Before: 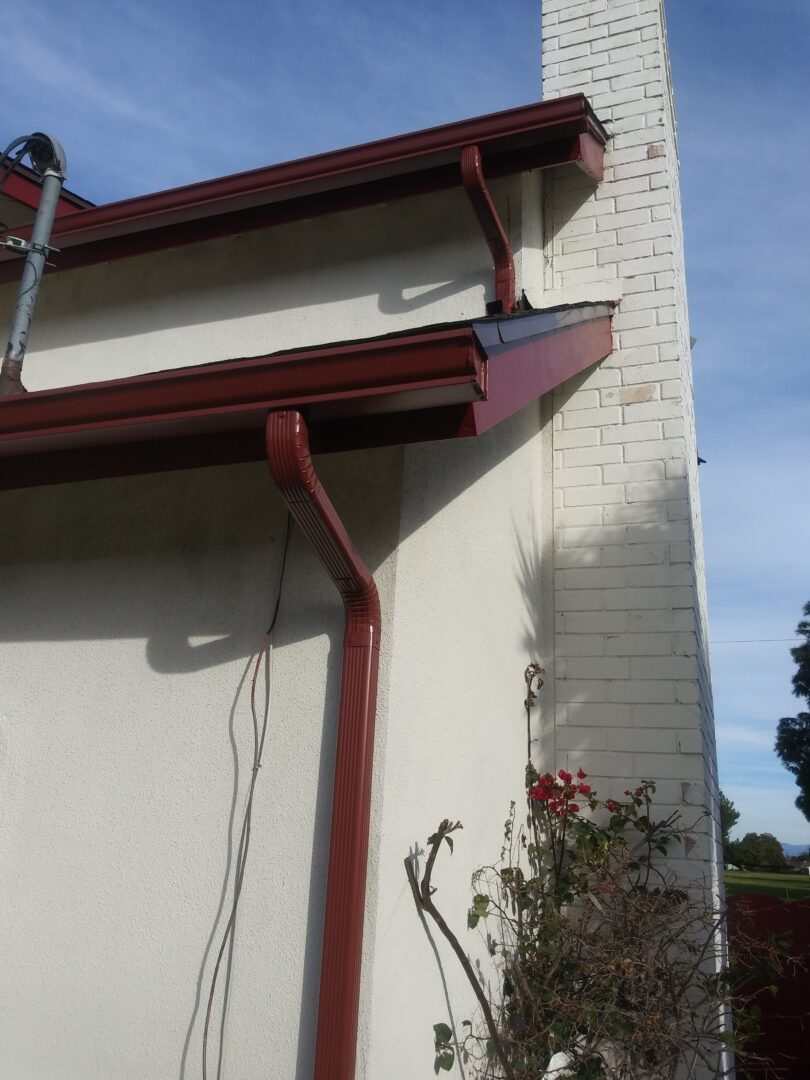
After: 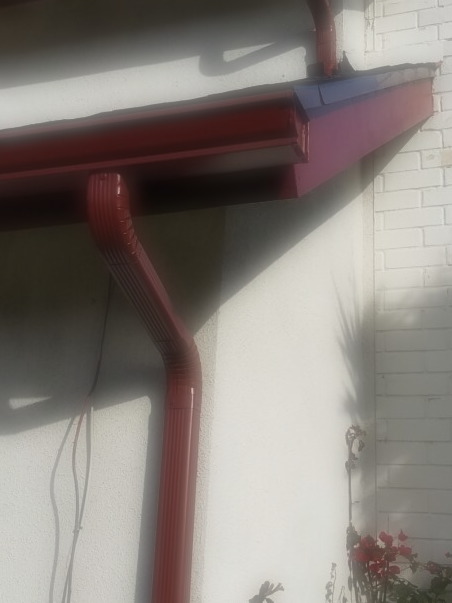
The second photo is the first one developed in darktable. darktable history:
crop and rotate: left 22.13%, top 22.054%, right 22.026%, bottom 22.102%
soften: on, module defaults
